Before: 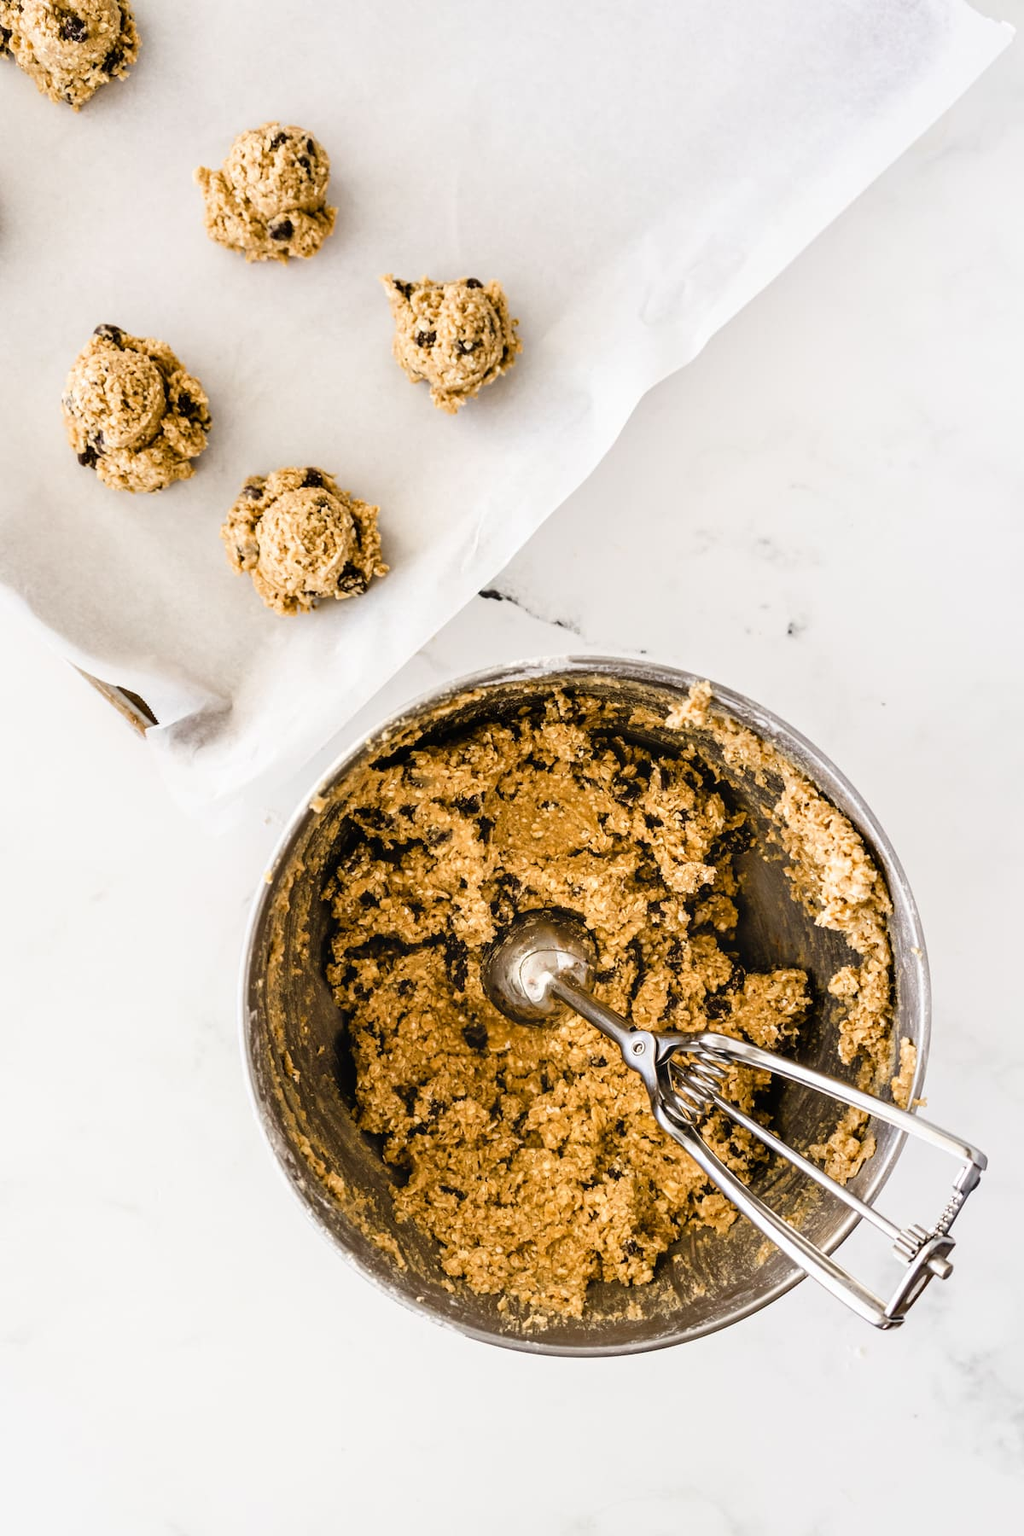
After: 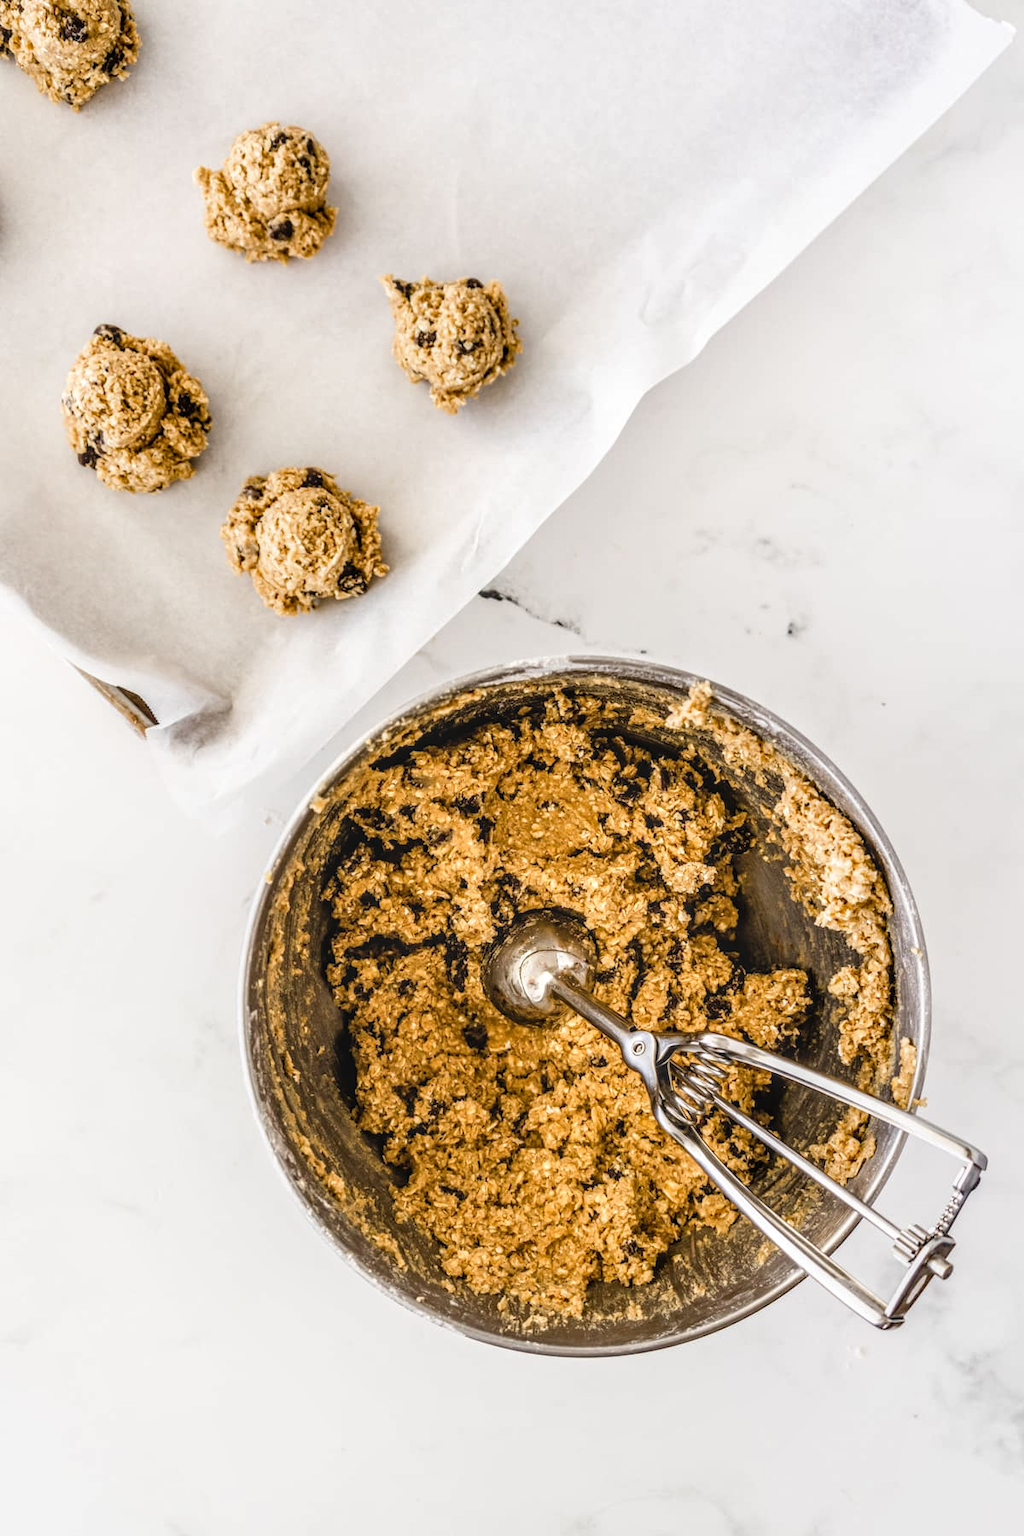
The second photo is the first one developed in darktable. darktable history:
exposure: black level correction 0.001, compensate exposure bias true, compensate highlight preservation false
local contrast: highlights 4%, shadows 3%, detail 133%
